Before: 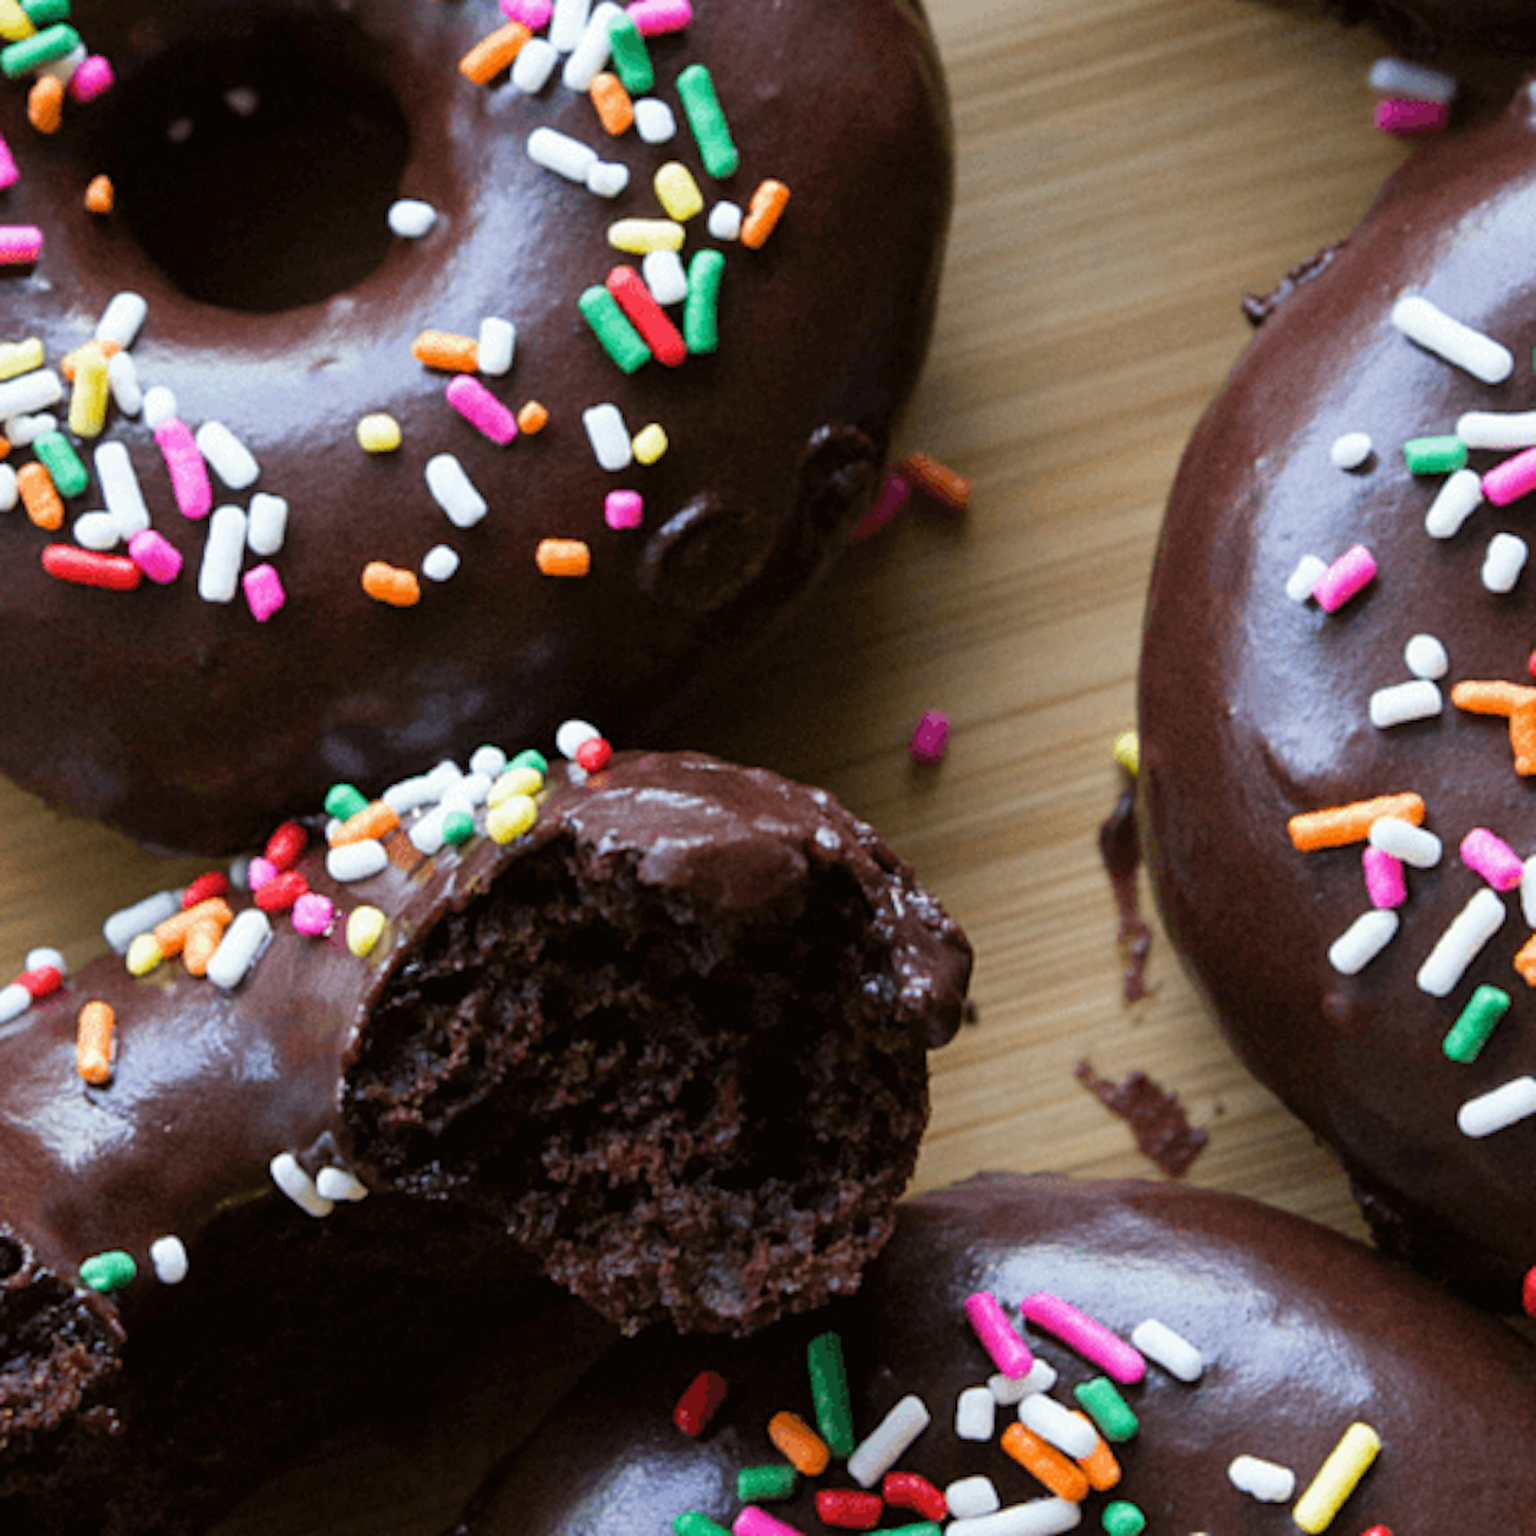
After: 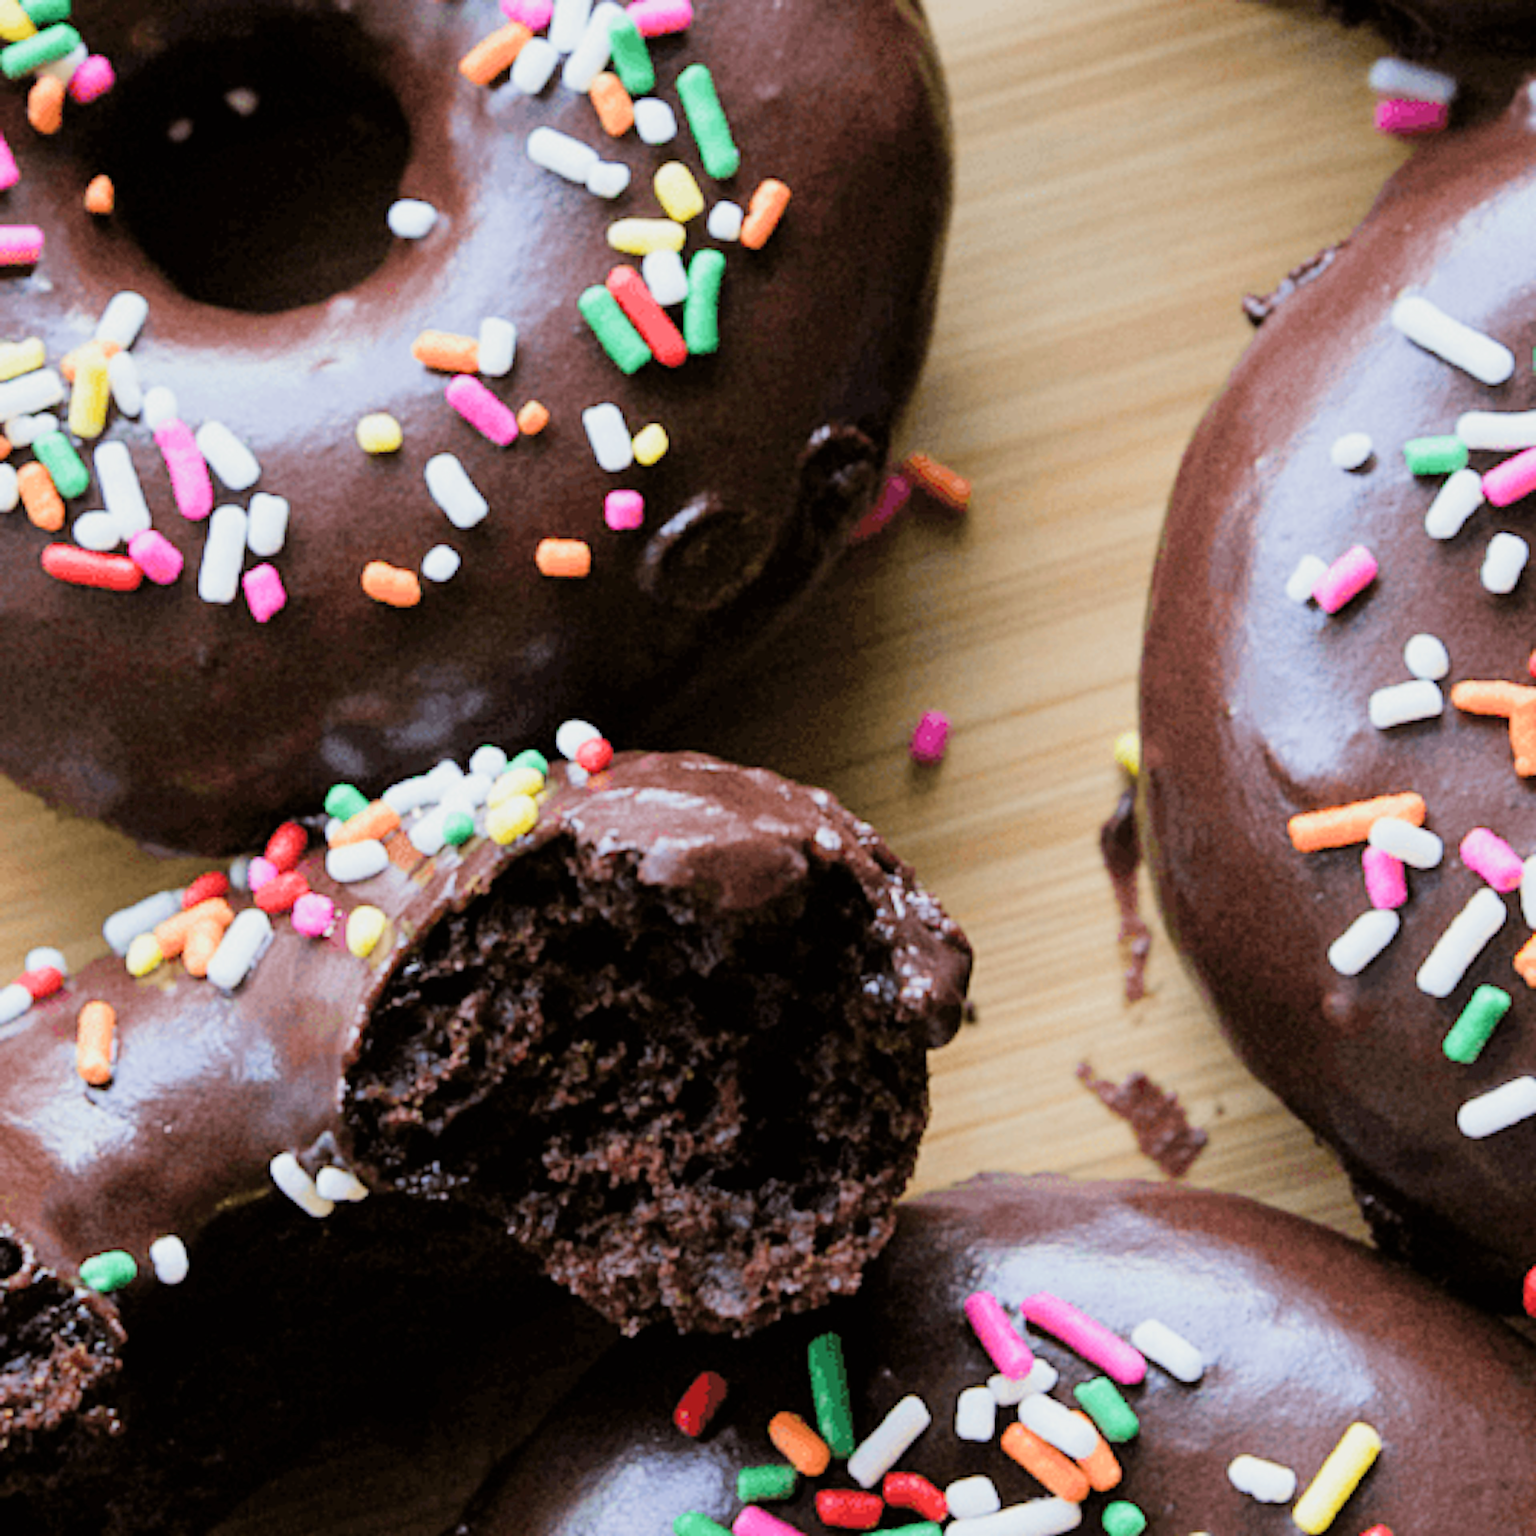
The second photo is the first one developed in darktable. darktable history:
filmic rgb: black relative exposure -6.98 EV, white relative exposure 5.63 EV, hardness 2.86
exposure: black level correction 0, exposure 1.379 EV, compensate exposure bias true, compensate highlight preservation false
